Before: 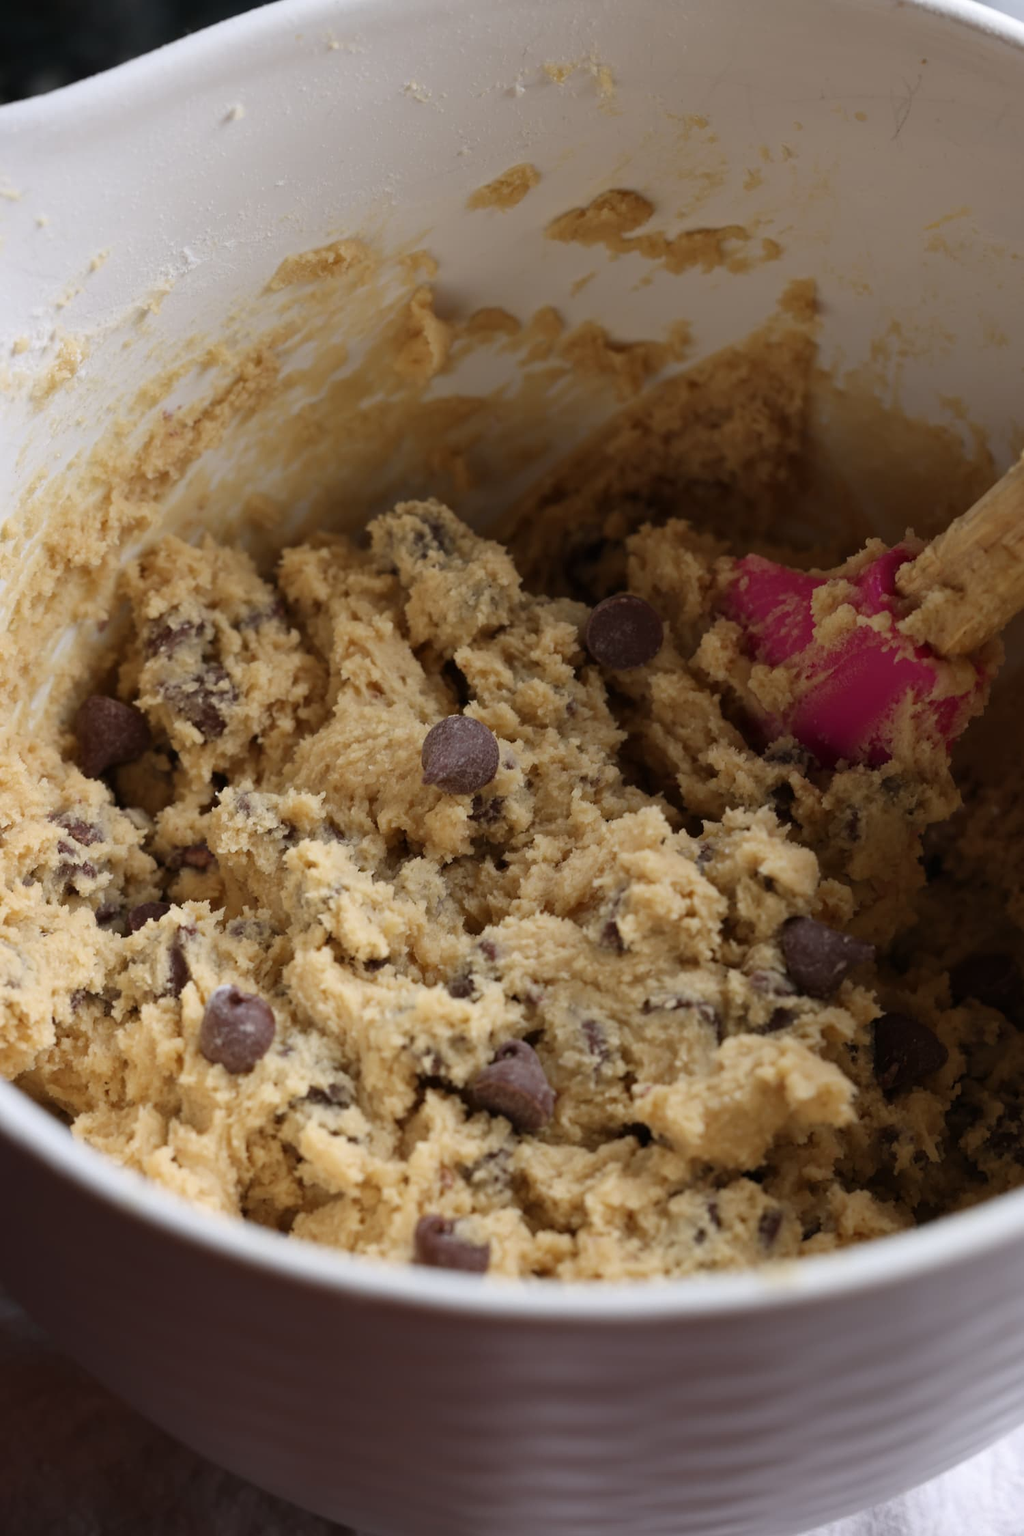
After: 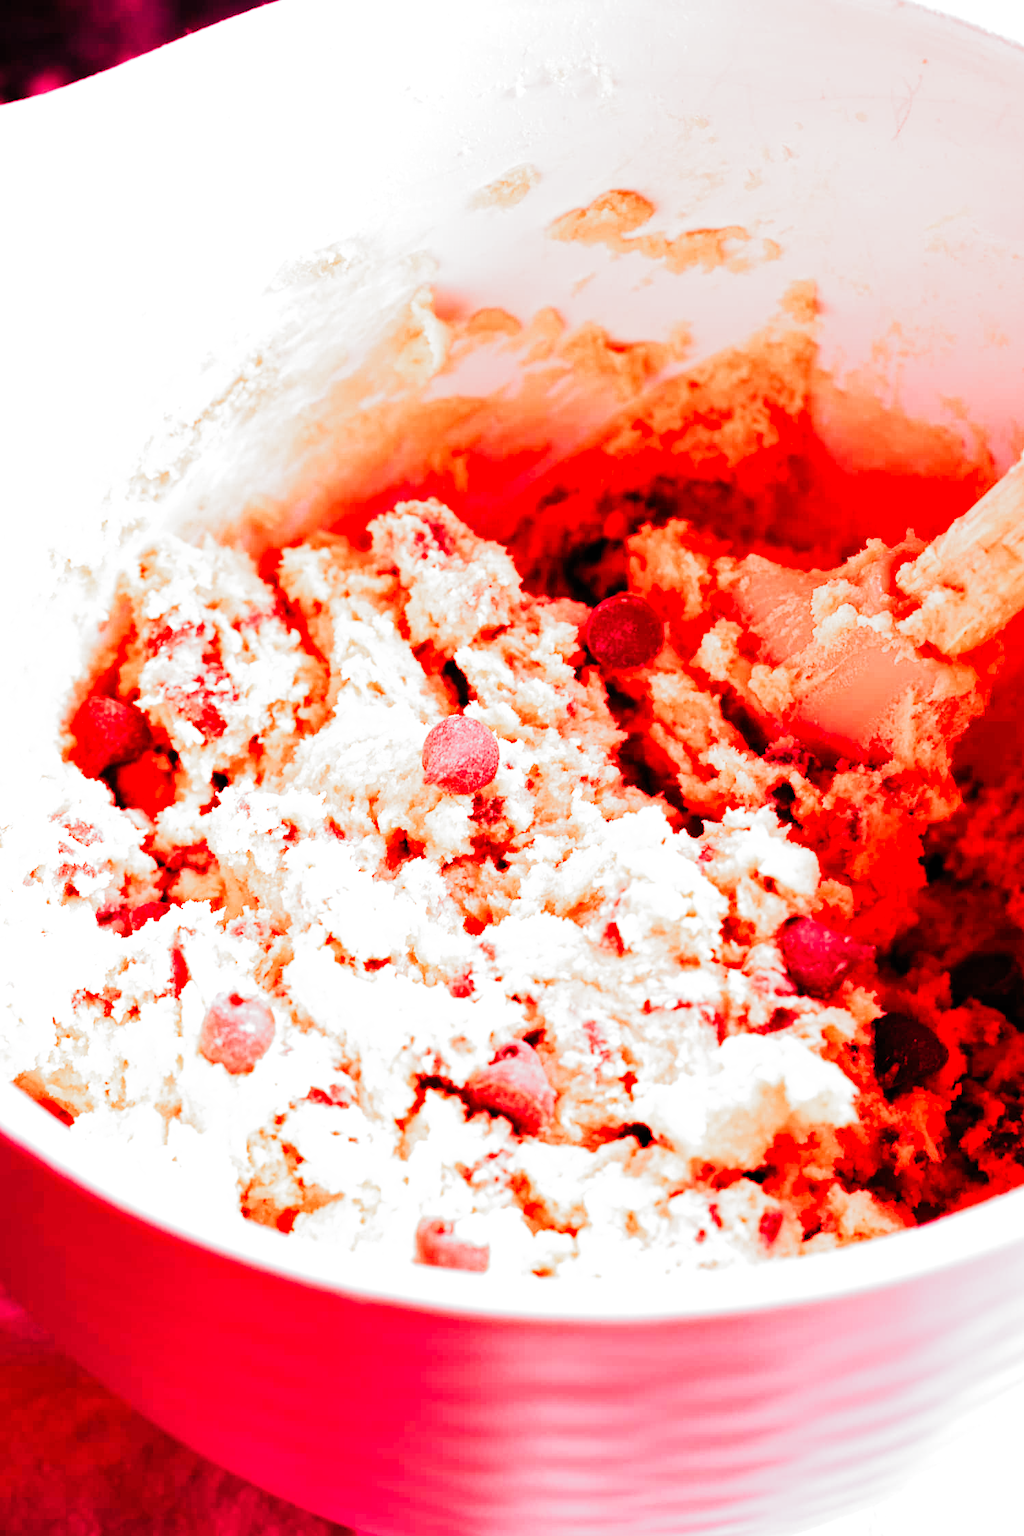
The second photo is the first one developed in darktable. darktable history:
filmic rgb: black relative exposure -6.43 EV, white relative exposure 2.43 EV, threshold 3 EV, hardness 5.27, latitude 0.1%, contrast 1.425, highlights saturation mix 2%, preserve chrominance no, color science v5 (2021), contrast in shadows safe, contrast in highlights safe, enable highlight reconstruction true
white balance: red 4.26, blue 1.802
